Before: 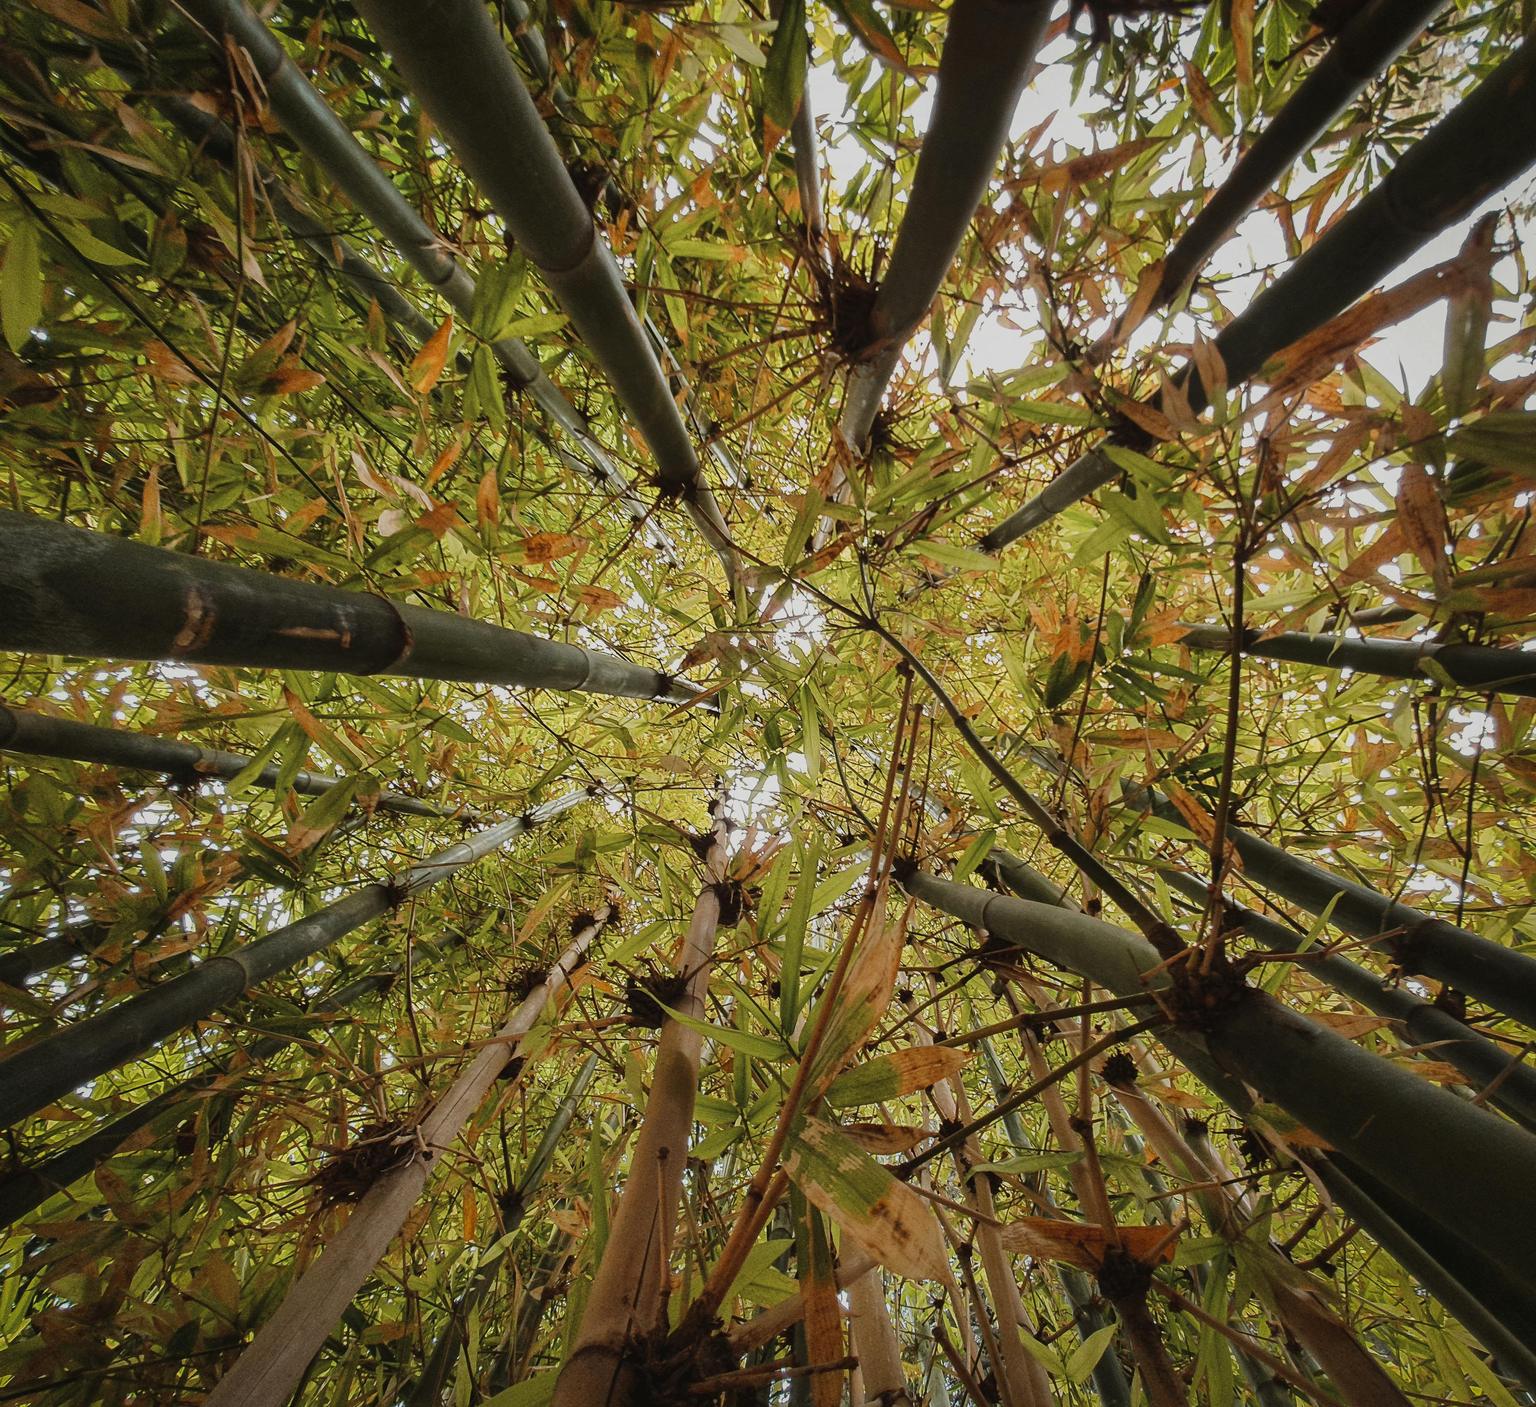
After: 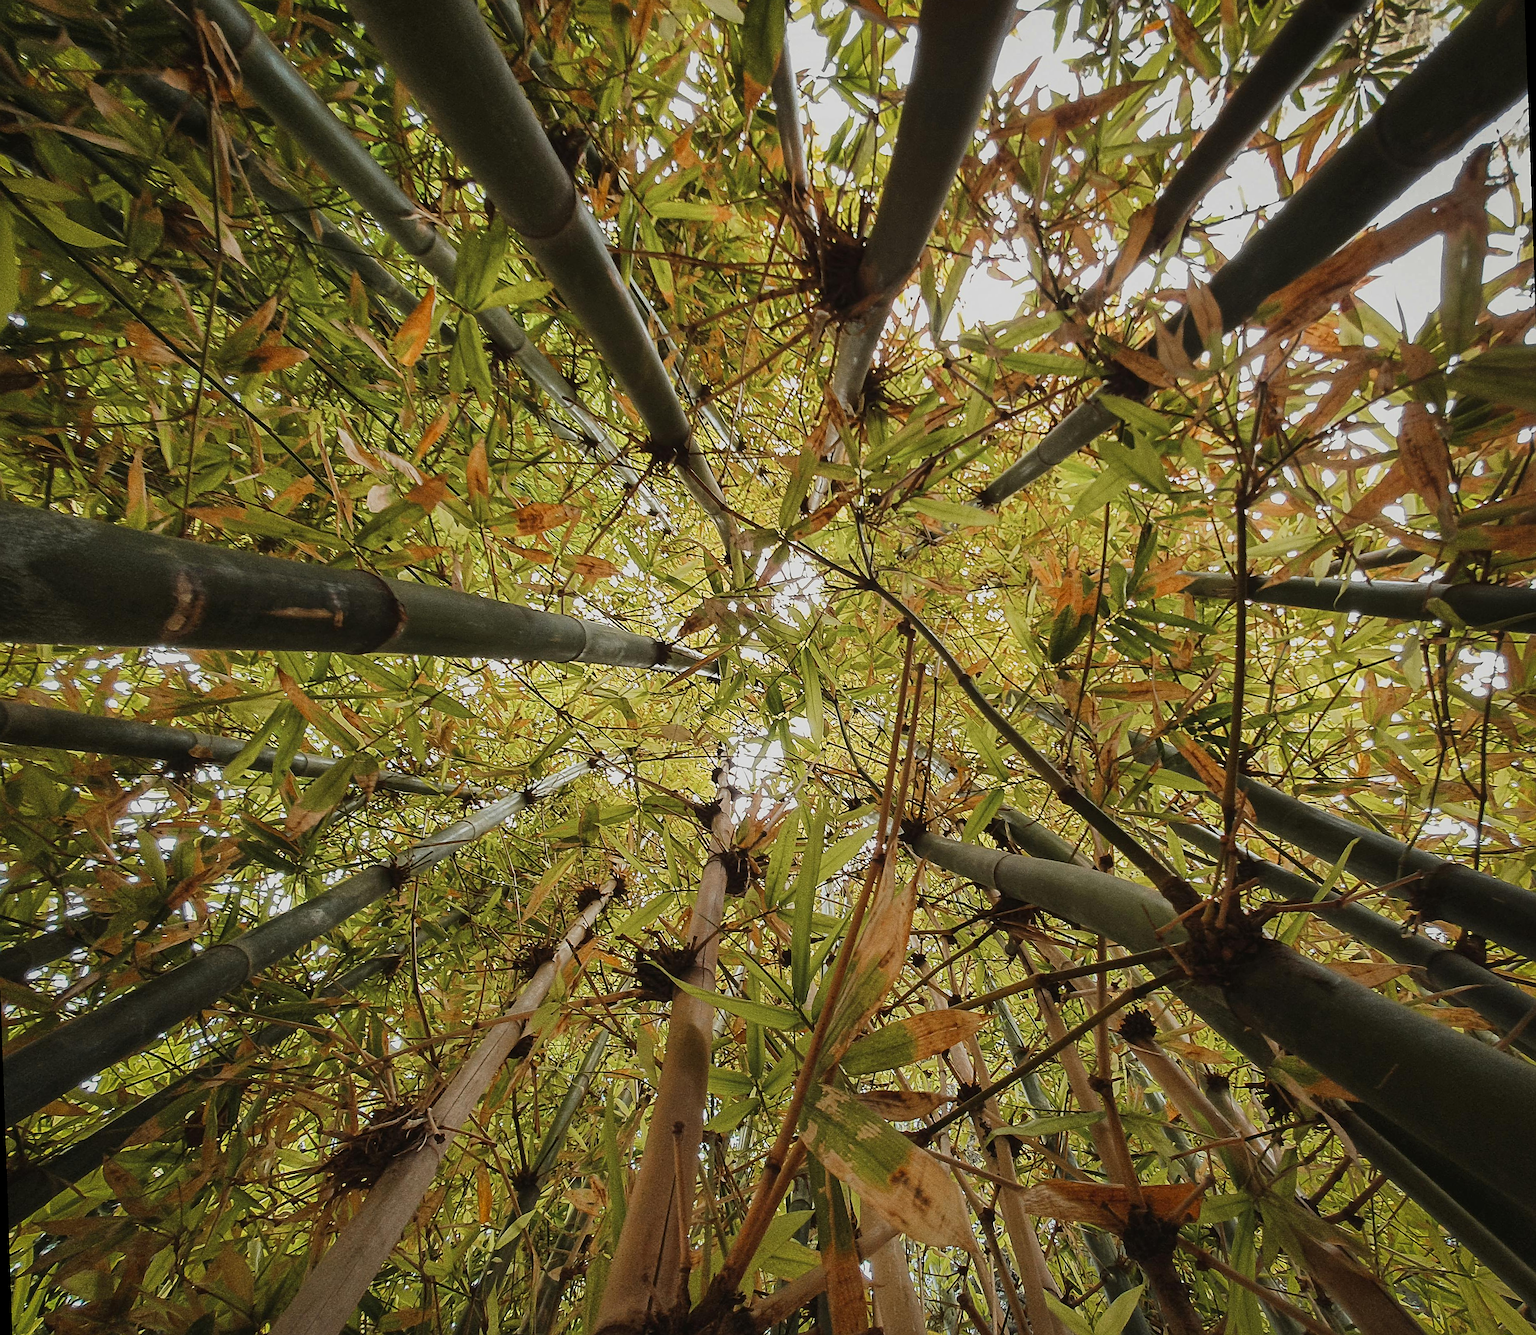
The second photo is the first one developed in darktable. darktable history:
sharpen: on, module defaults
rotate and perspective: rotation -2°, crop left 0.022, crop right 0.978, crop top 0.049, crop bottom 0.951
